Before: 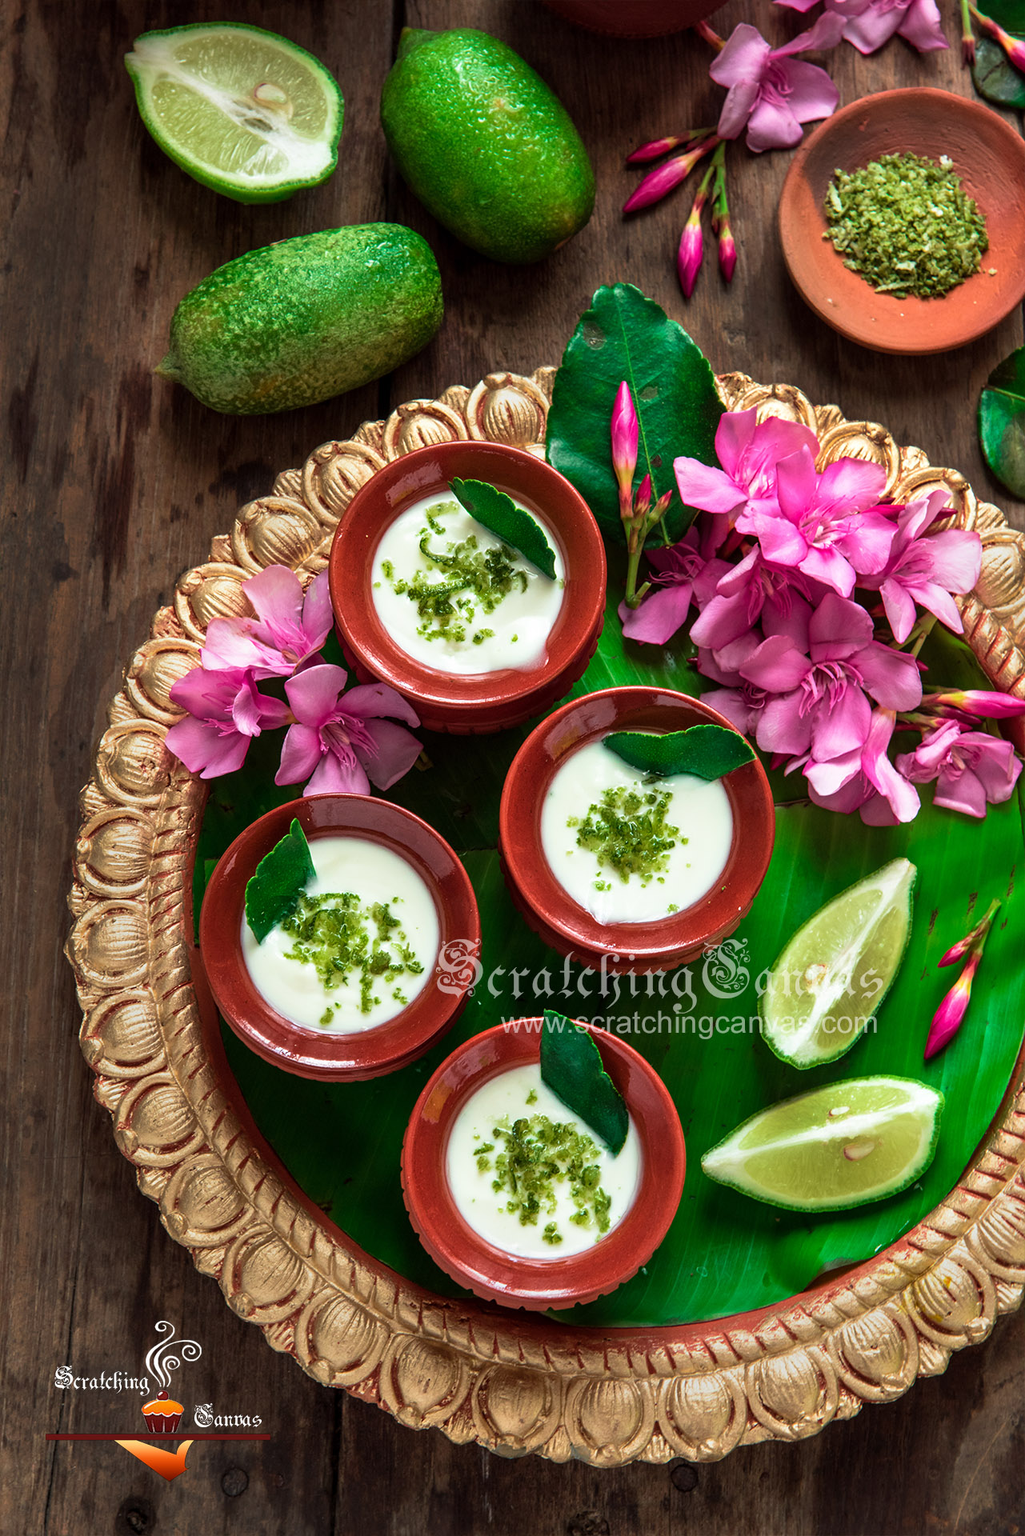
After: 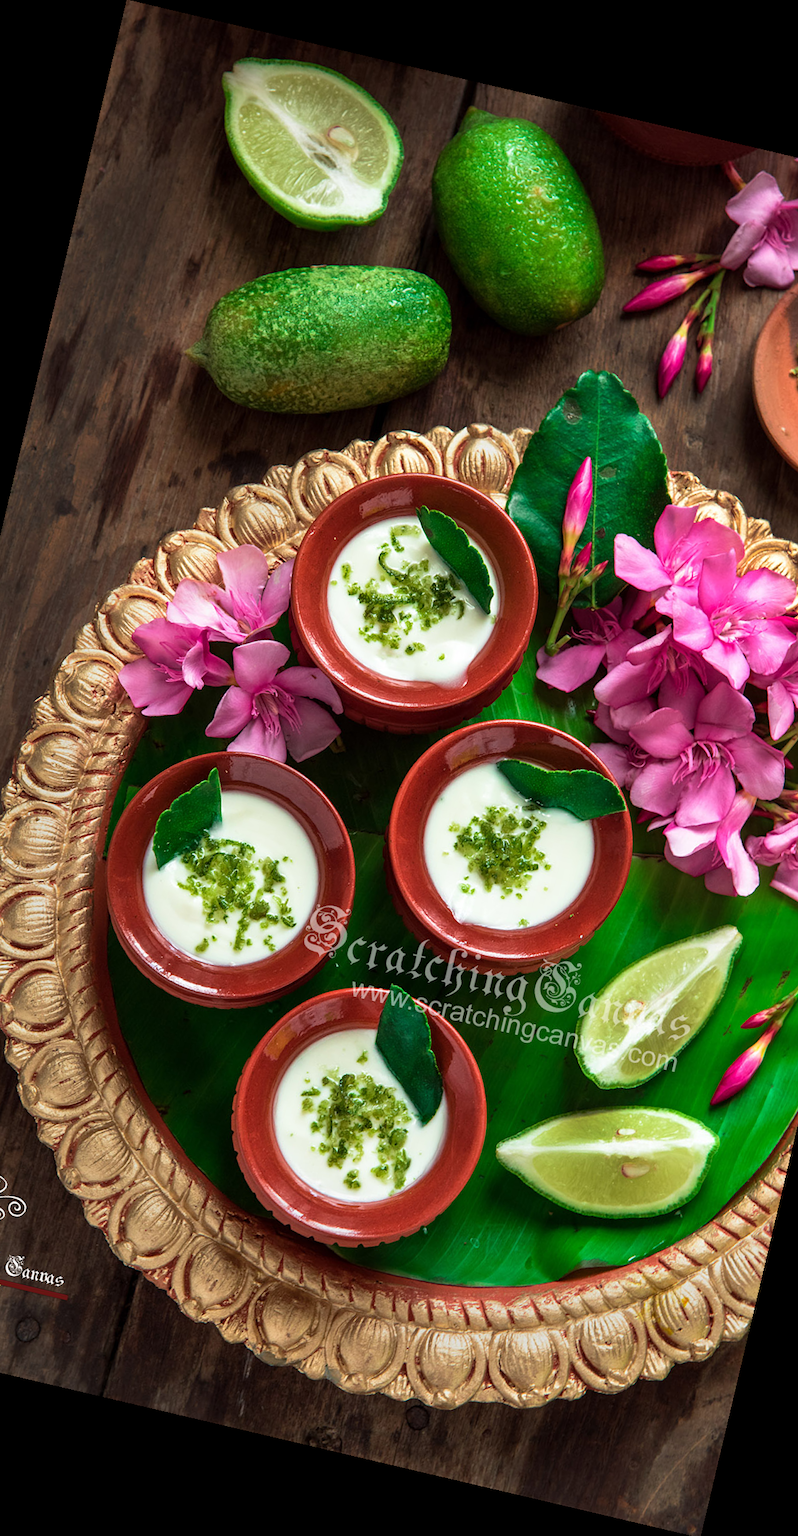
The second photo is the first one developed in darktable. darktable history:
rotate and perspective: rotation 13.27°, automatic cropping off
crop and rotate: left 15.546%, right 17.787%
